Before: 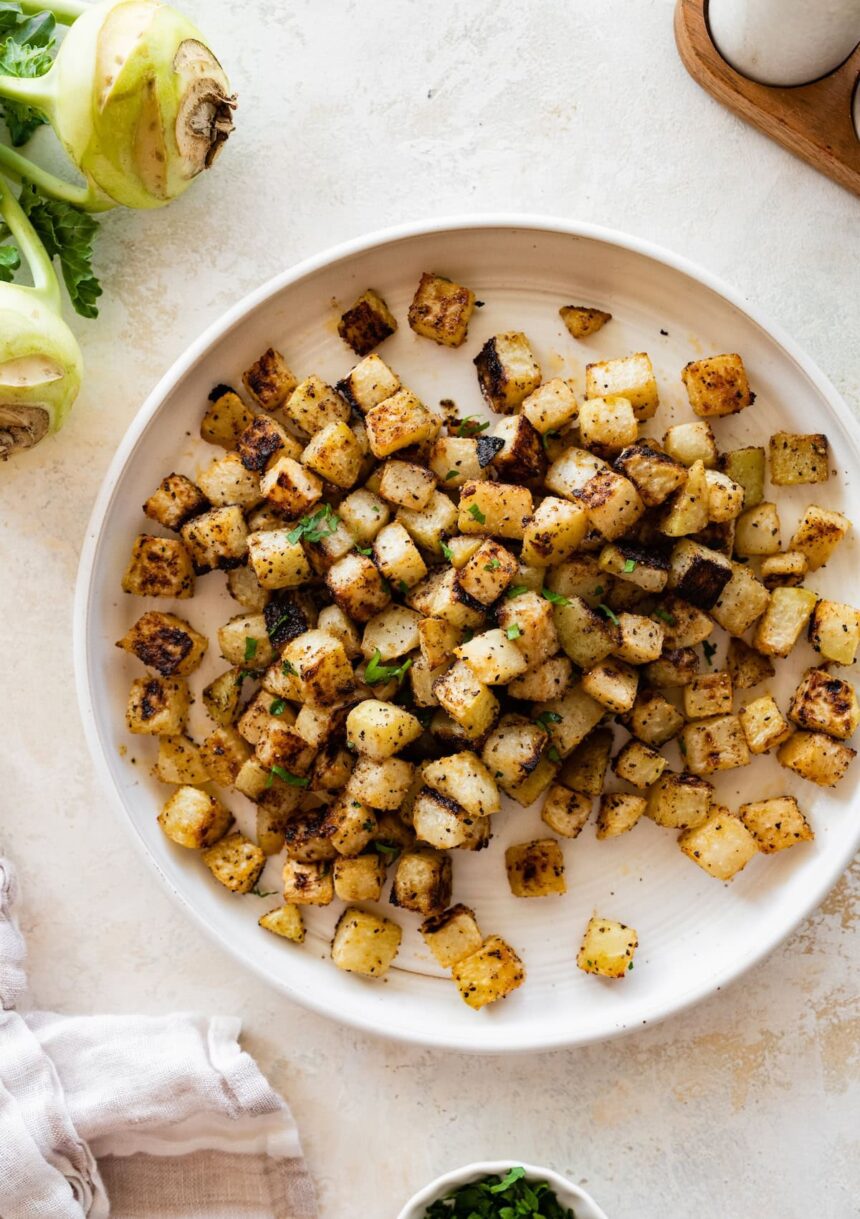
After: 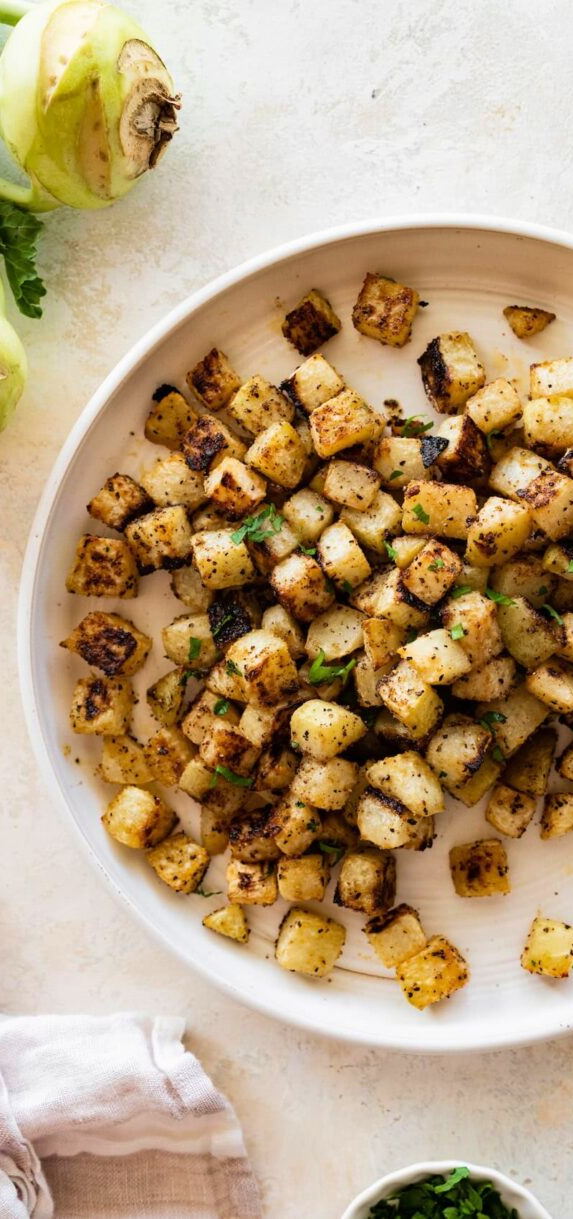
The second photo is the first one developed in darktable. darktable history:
velvia: on, module defaults
crop and rotate: left 6.617%, right 26.717%
